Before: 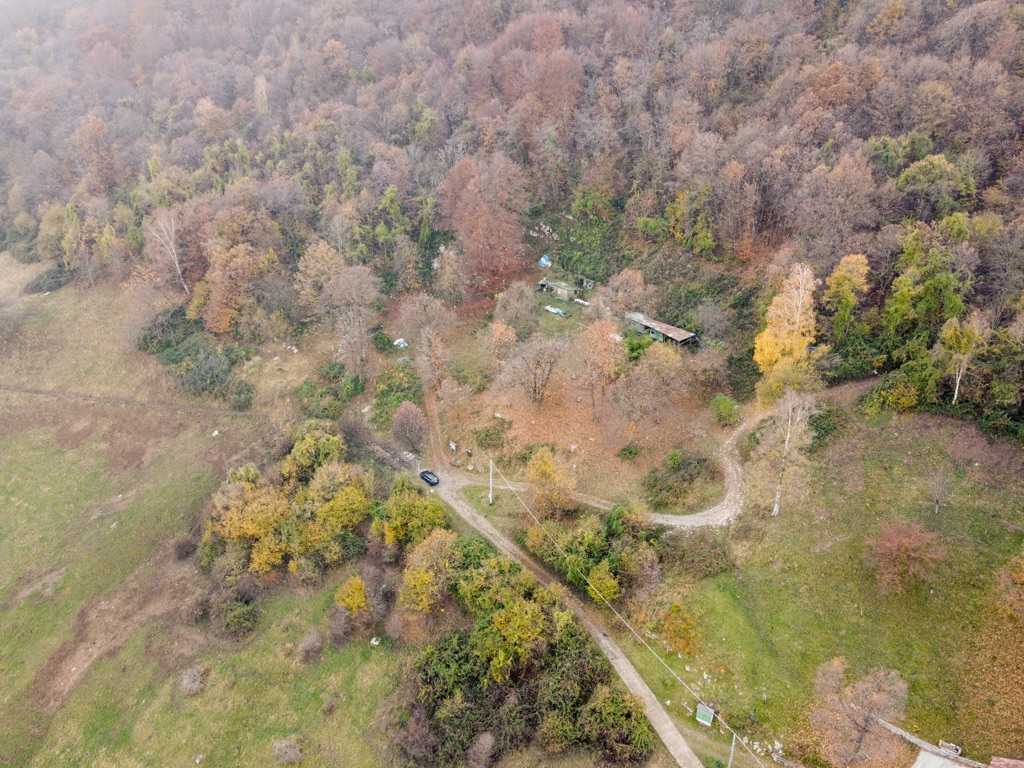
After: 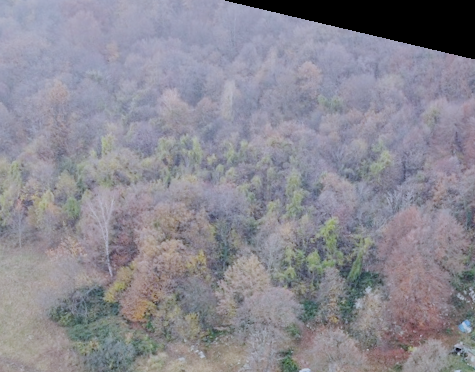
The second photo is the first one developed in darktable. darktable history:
rotate and perspective: rotation 13.27°, automatic cropping off
filmic rgb: black relative exposure -7.65 EV, white relative exposure 4.56 EV, hardness 3.61
white balance: red 0.926, green 1.003, blue 1.133
crop: left 15.452%, top 5.459%, right 43.956%, bottom 56.62%
